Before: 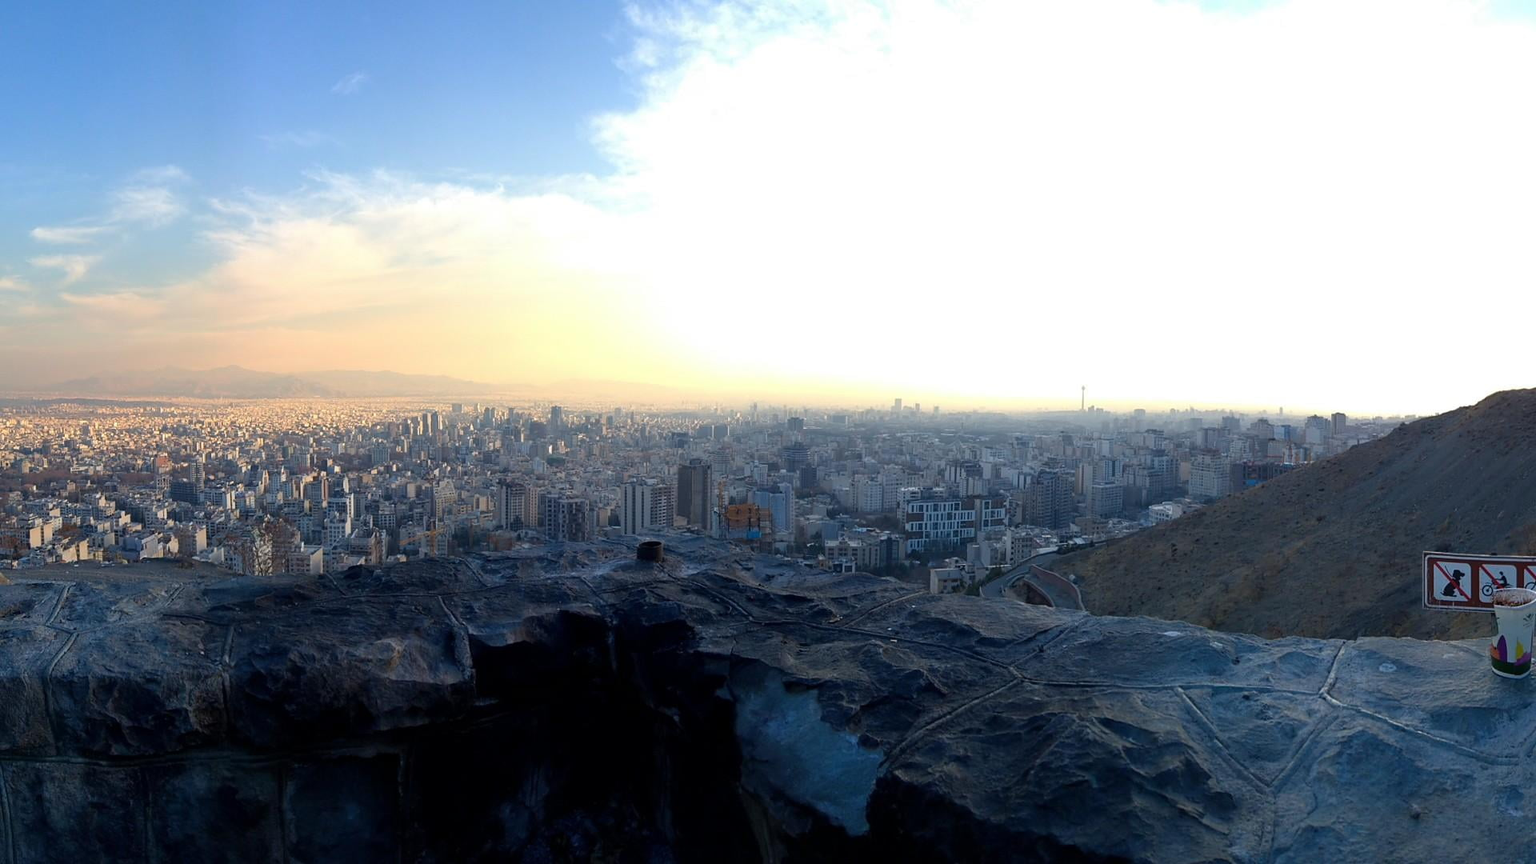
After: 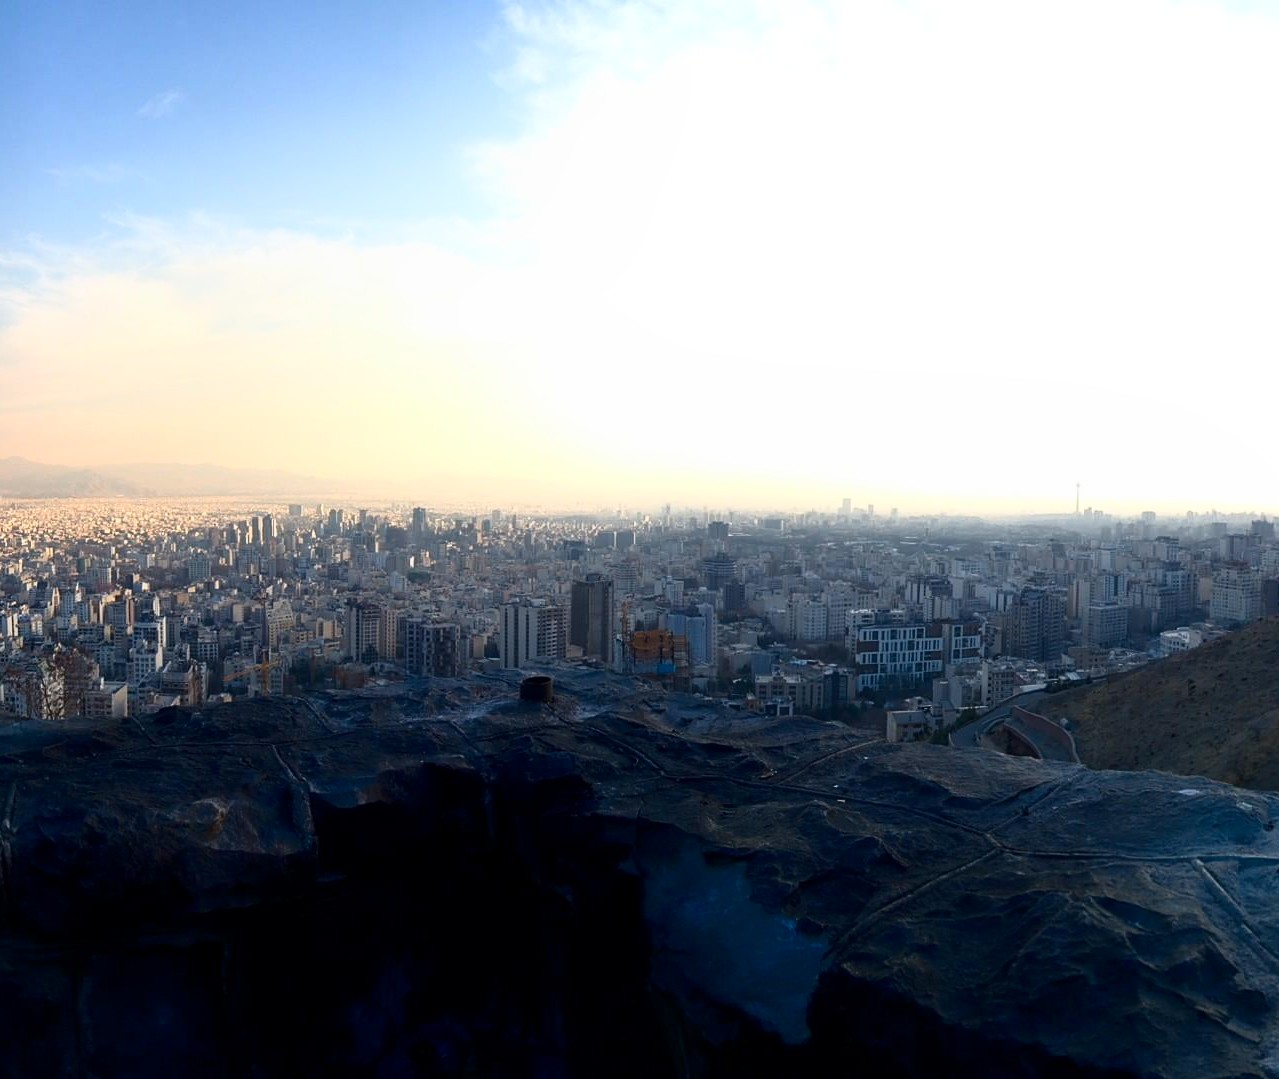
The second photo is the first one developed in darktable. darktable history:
shadows and highlights: shadows -61.51, white point adjustment -5.09, highlights 60.01
crop and rotate: left 14.385%, right 18.985%
